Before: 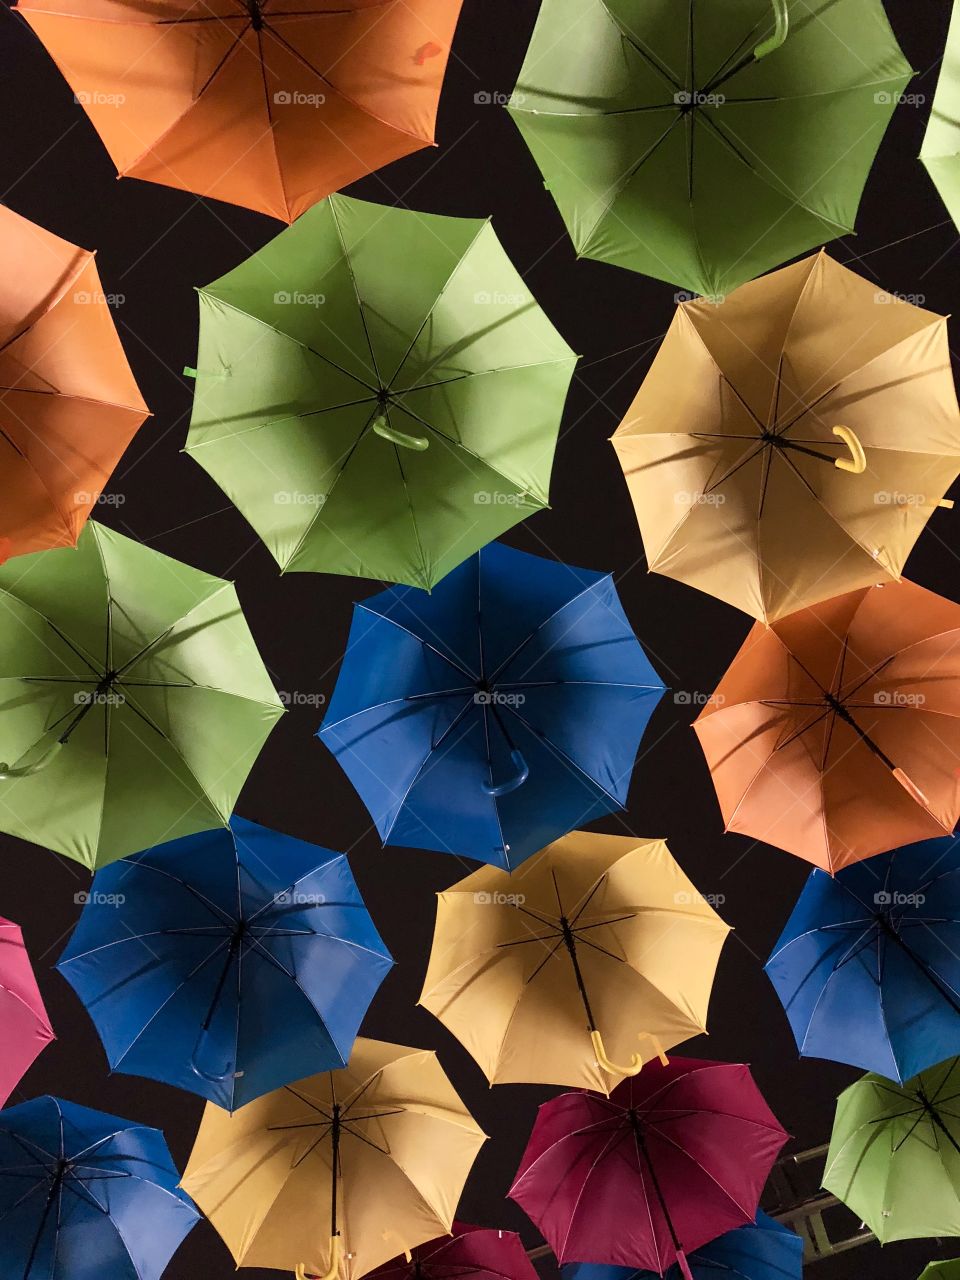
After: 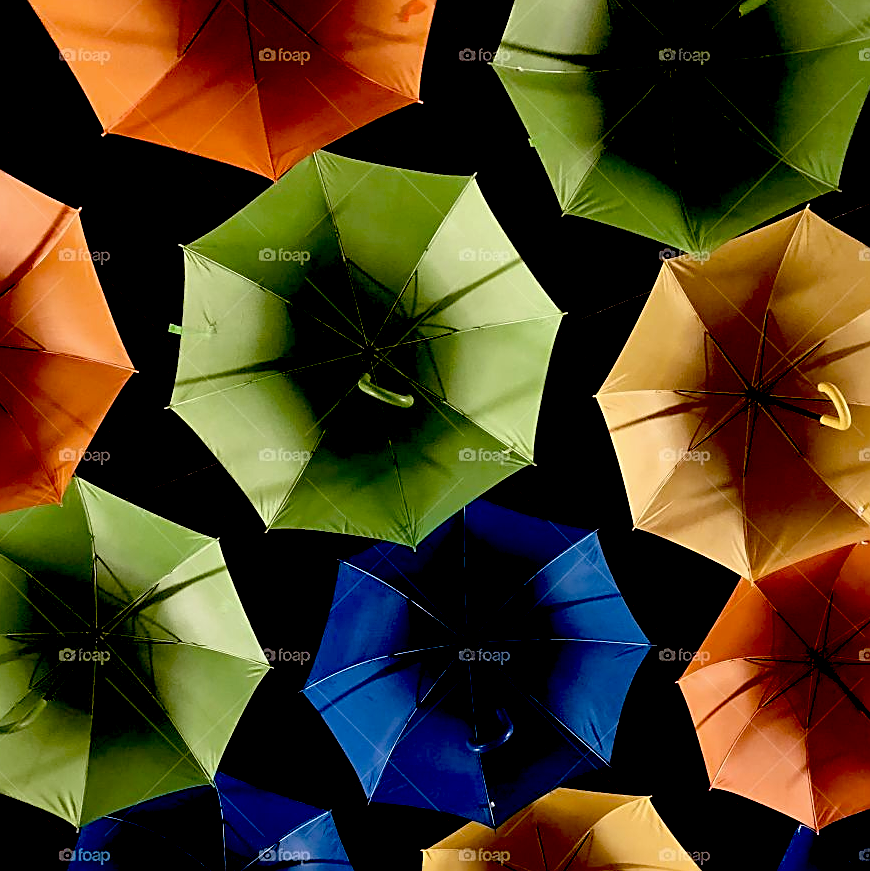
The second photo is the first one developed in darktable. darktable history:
sharpen: on, module defaults
exposure: black level correction 0.055, exposure -0.038 EV, compensate highlight preservation false
crop: left 1.598%, top 3.394%, right 7.711%, bottom 28.491%
